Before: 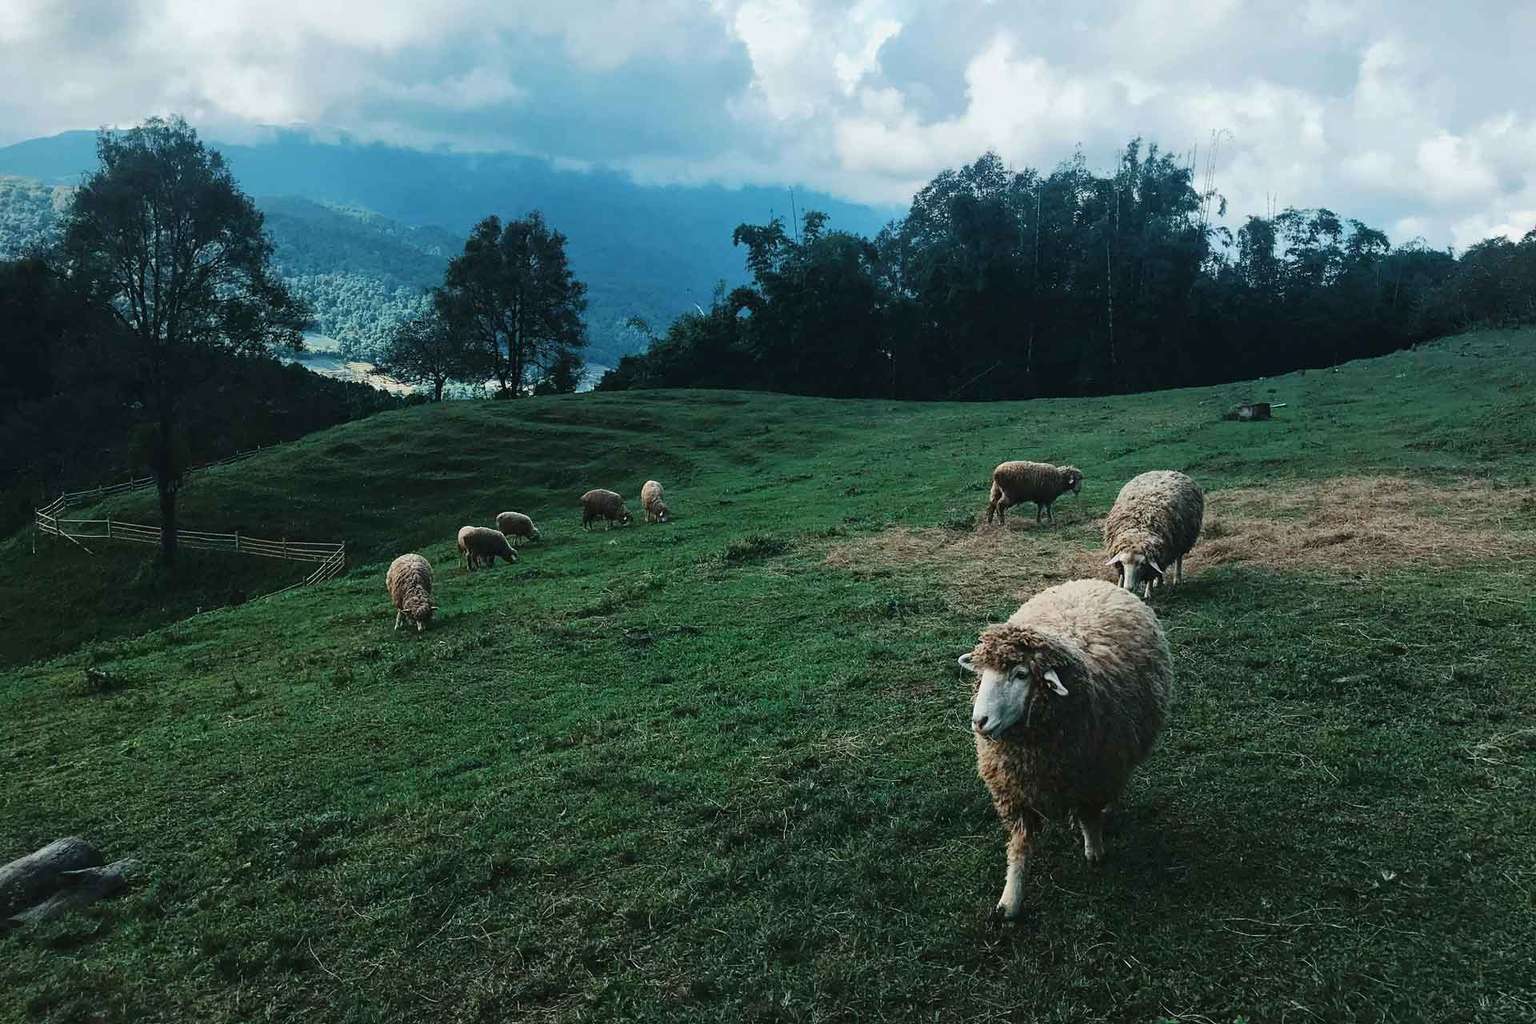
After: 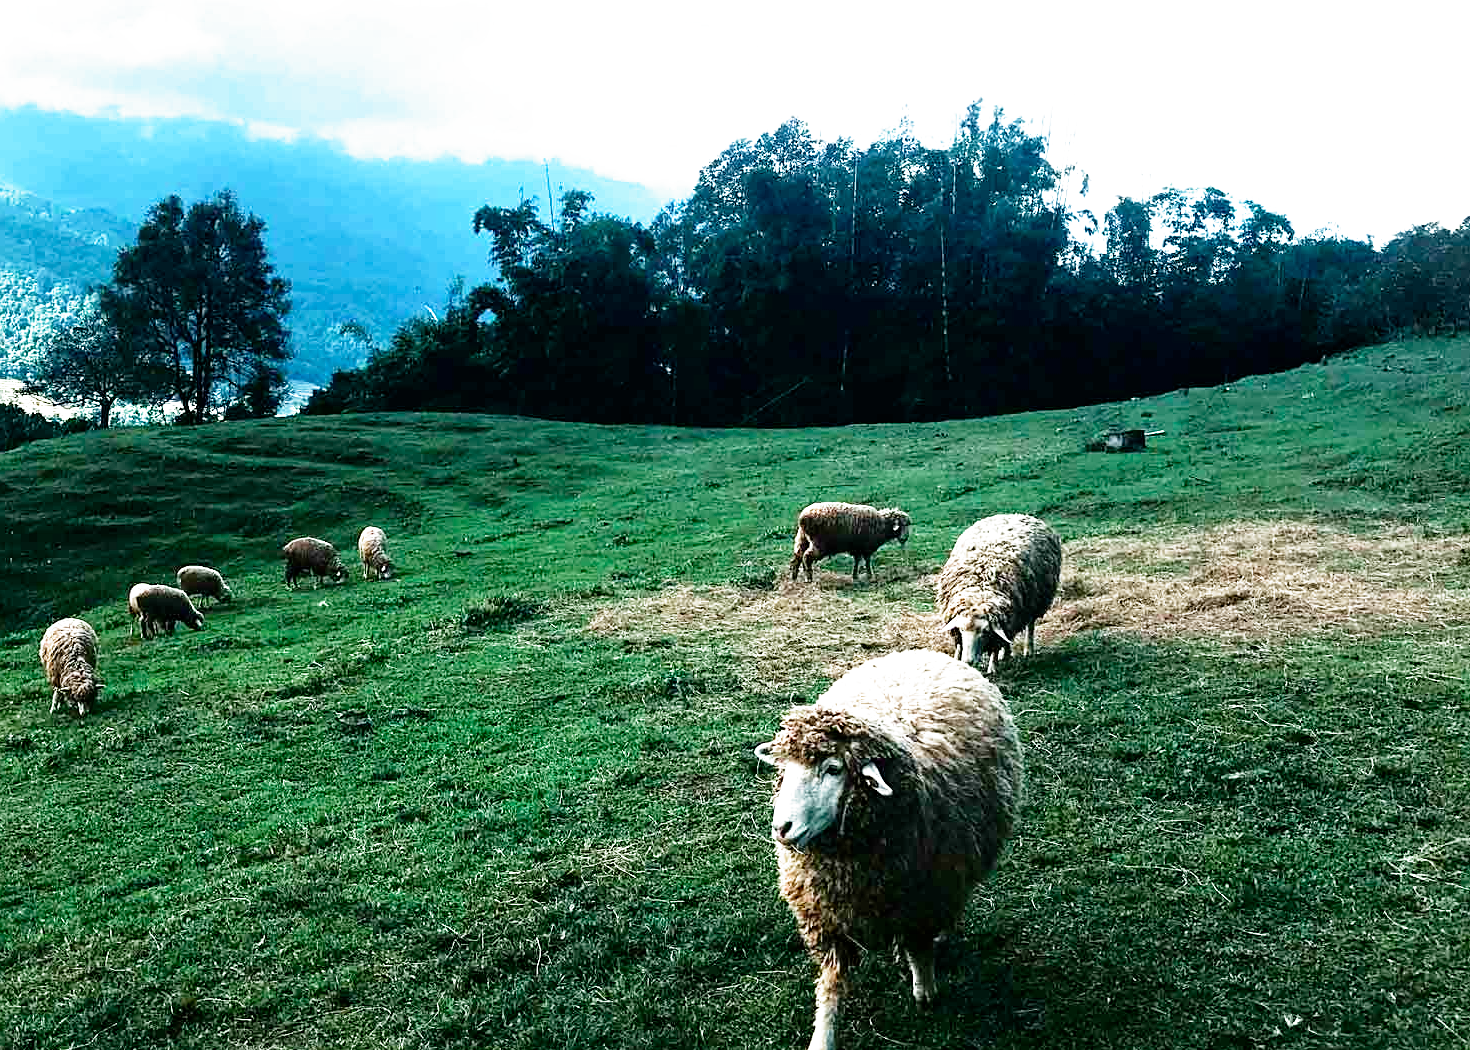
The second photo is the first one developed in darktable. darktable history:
exposure: exposure 0.217 EV, compensate highlight preservation false
sharpen: amount 0.2
filmic rgb: middle gray luminance 8.8%, black relative exposure -6.3 EV, white relative exposure 2.7 EV, threshold 6 EV, target black luminance 0%, hardness 4.74, latitude 73.47%, contrast 1.332, shadows ↔ highlights balance 10.13%, add noise in highlights 0, preserve chrominance no, color science v3 (2019), use custom middle-gray values true, iterations of high-quality reconstruction 0, contrast in highlights soft, enable highlight reconstruction true
crop: left 23.095%, top 5.827%, bottom 11.854%
